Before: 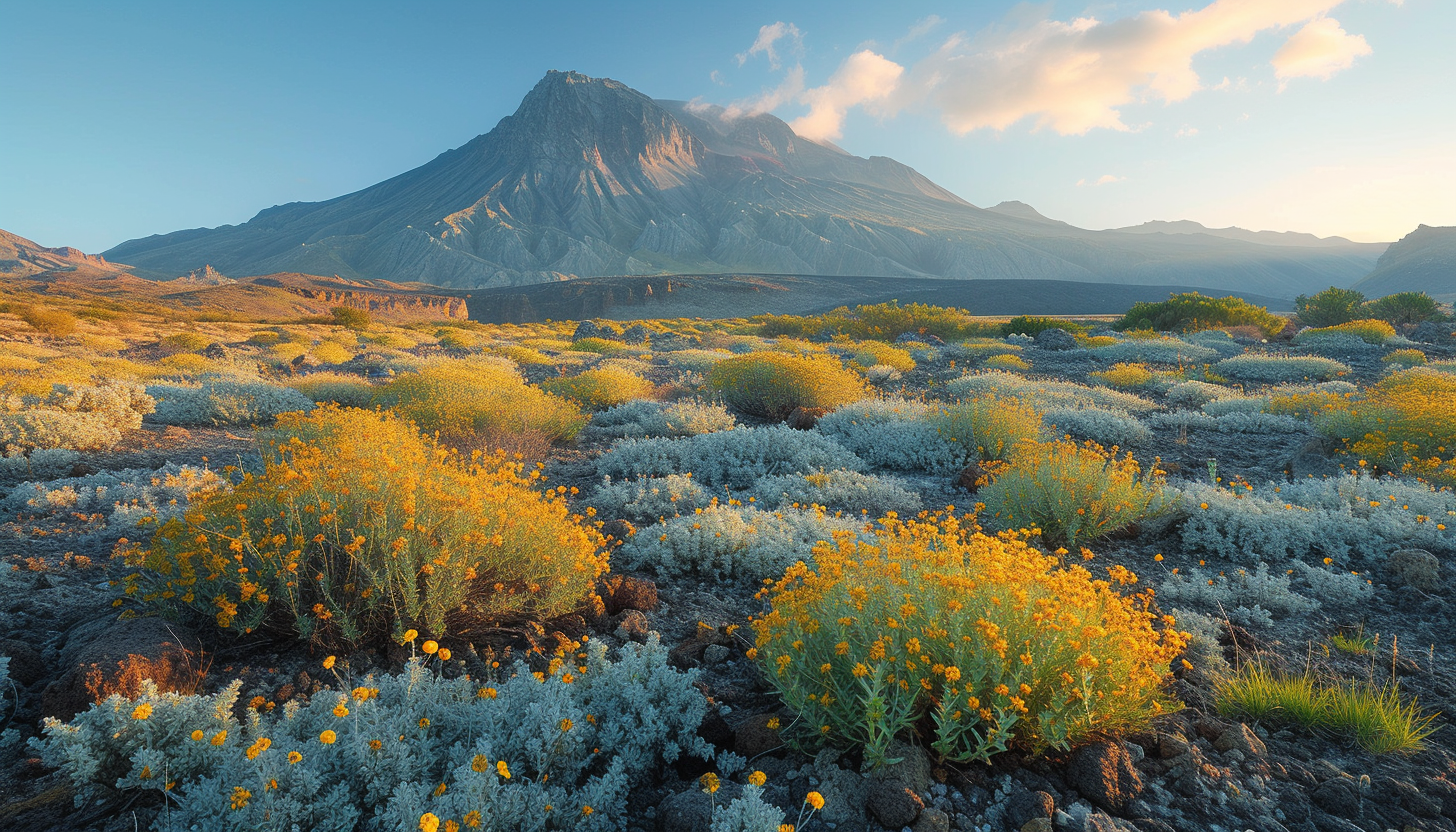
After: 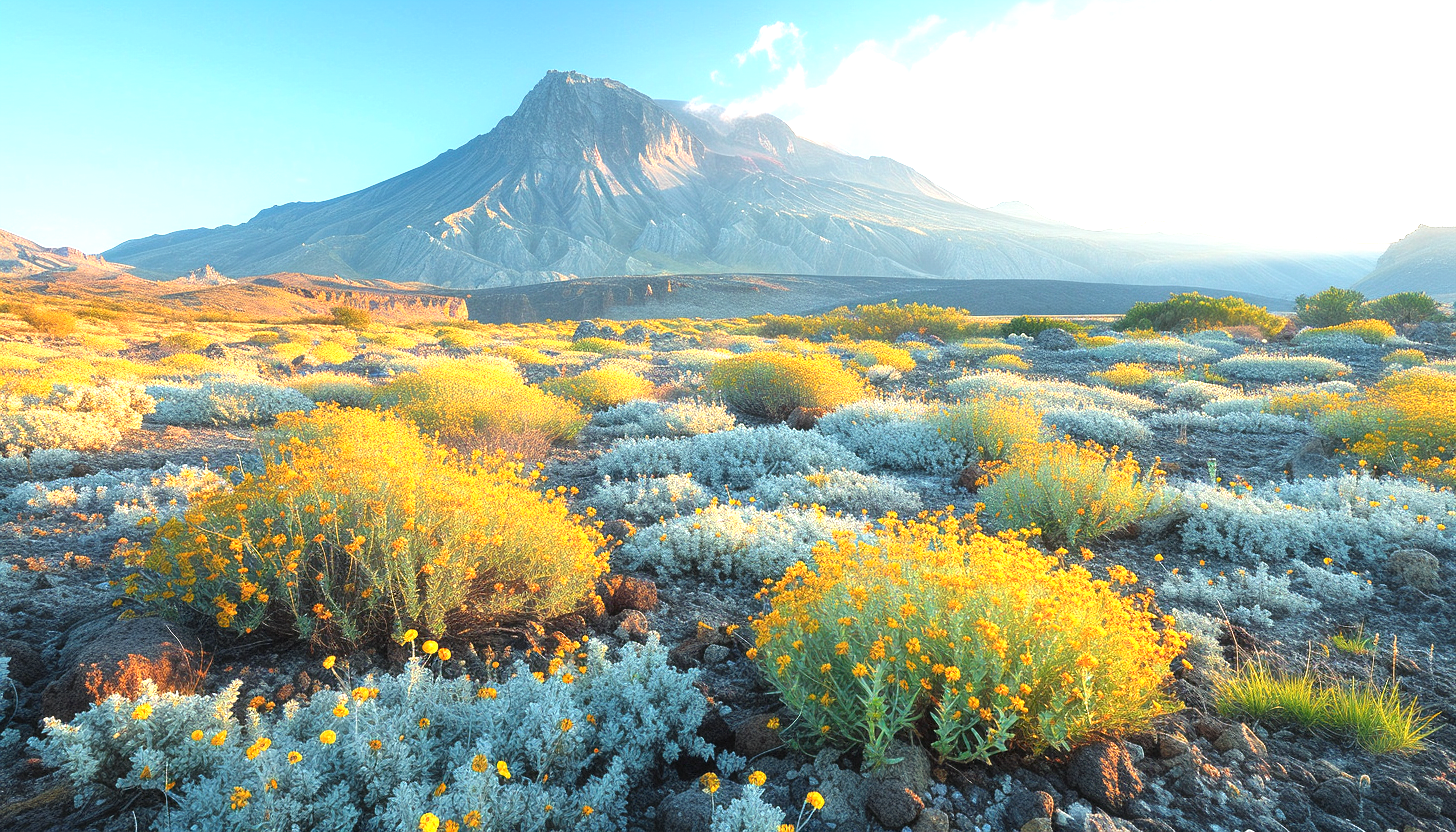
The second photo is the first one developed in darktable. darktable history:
exposure: exposure 1.251 EV, compensate exposure bias true, compensate highlight preservation false
